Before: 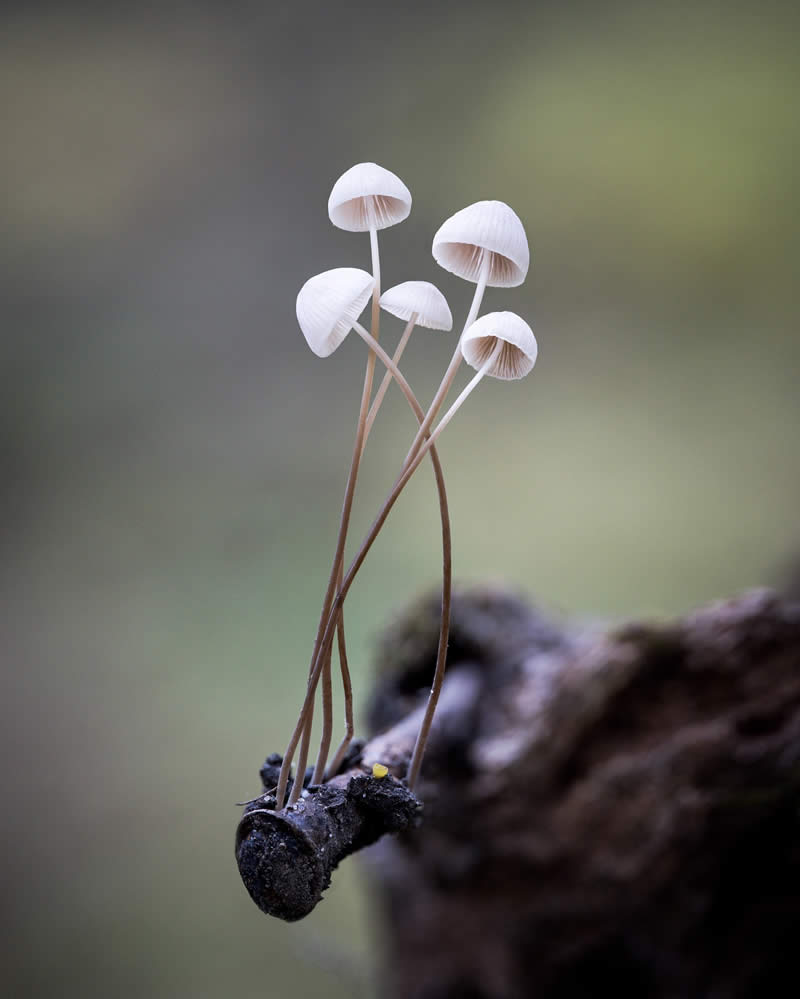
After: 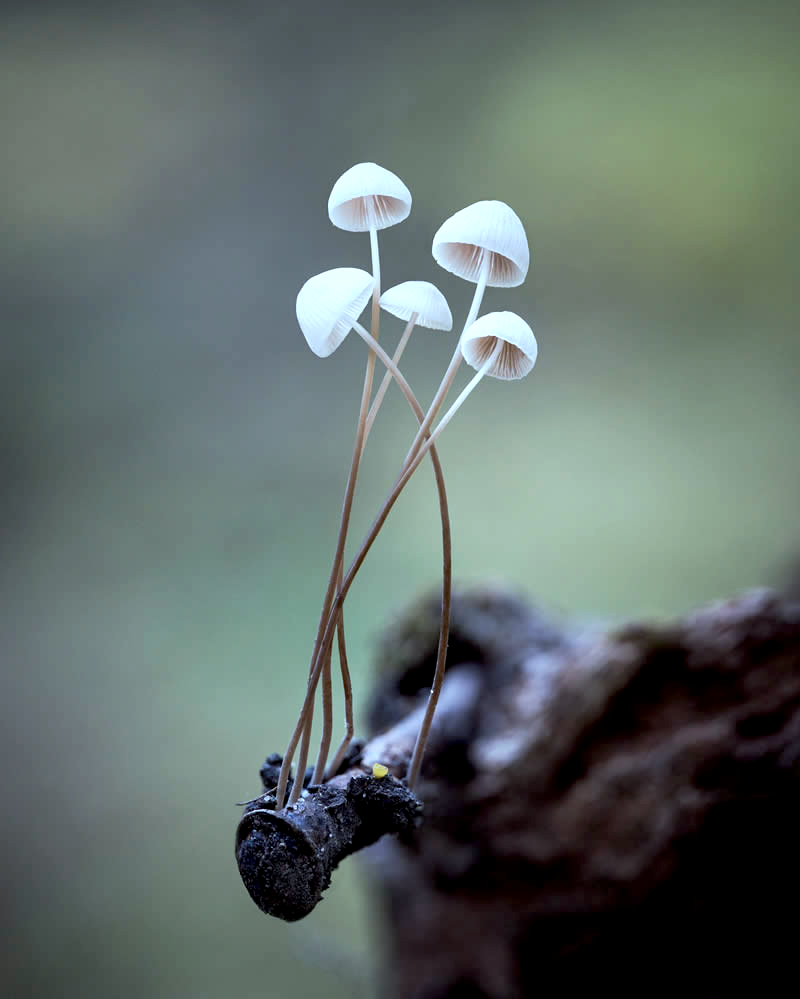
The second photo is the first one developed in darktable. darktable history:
color correction: highlights a* -10, highlights b* -9.81
exposure: black level correction 0.005, exposure 0.279 EV, compensate exposure bias true, compensate highlight preservation false
